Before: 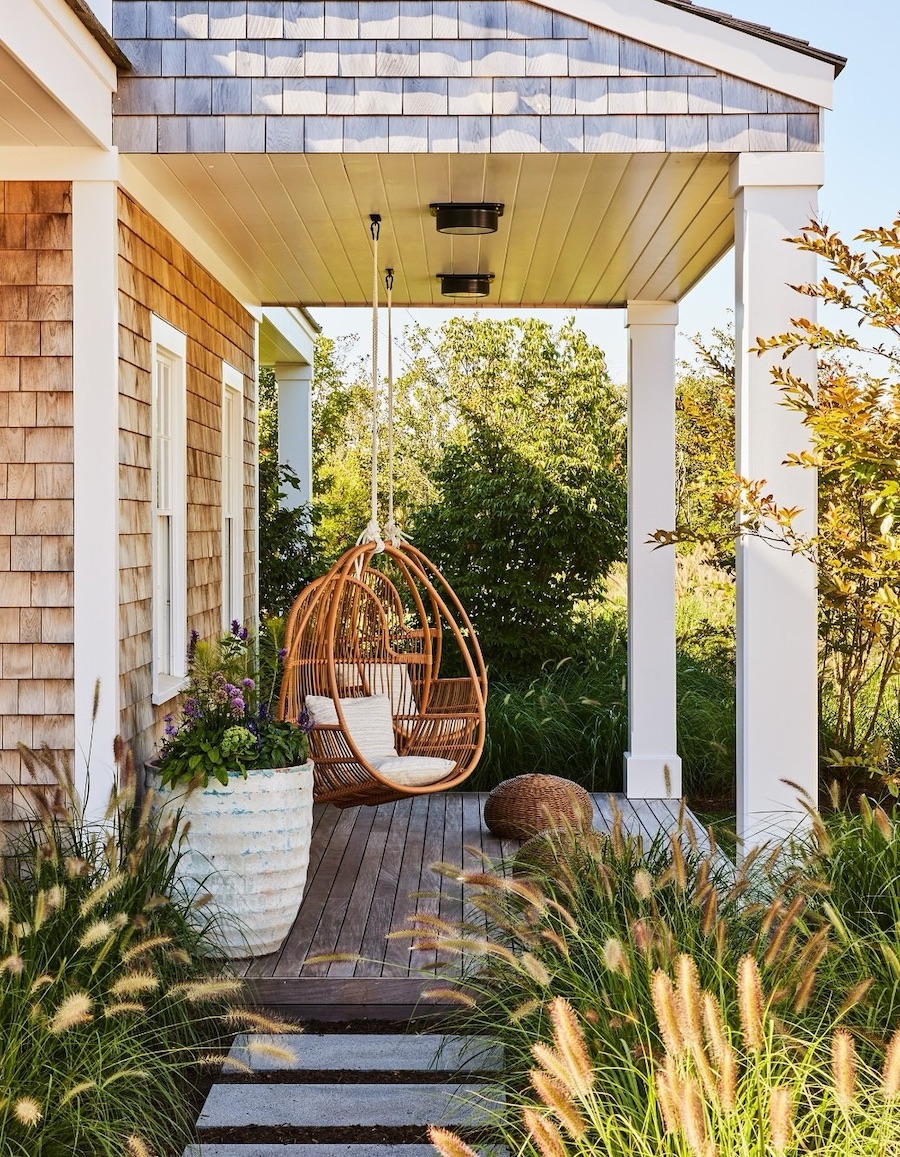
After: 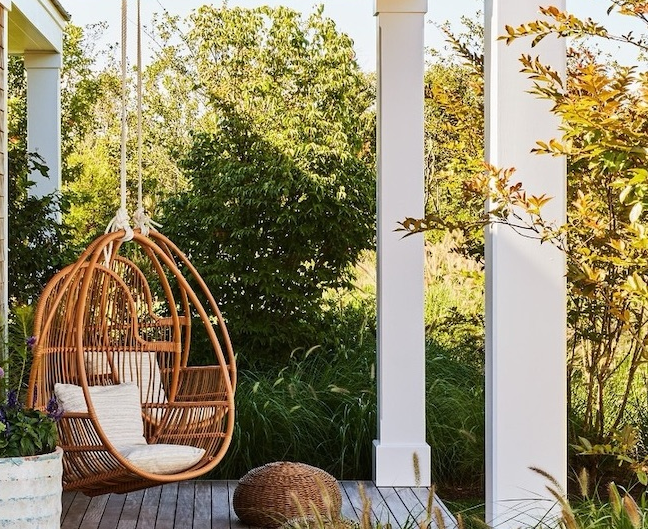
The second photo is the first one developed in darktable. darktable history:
crop and rotate: left 27.982%, top 27.011%, bottom 27.253%
